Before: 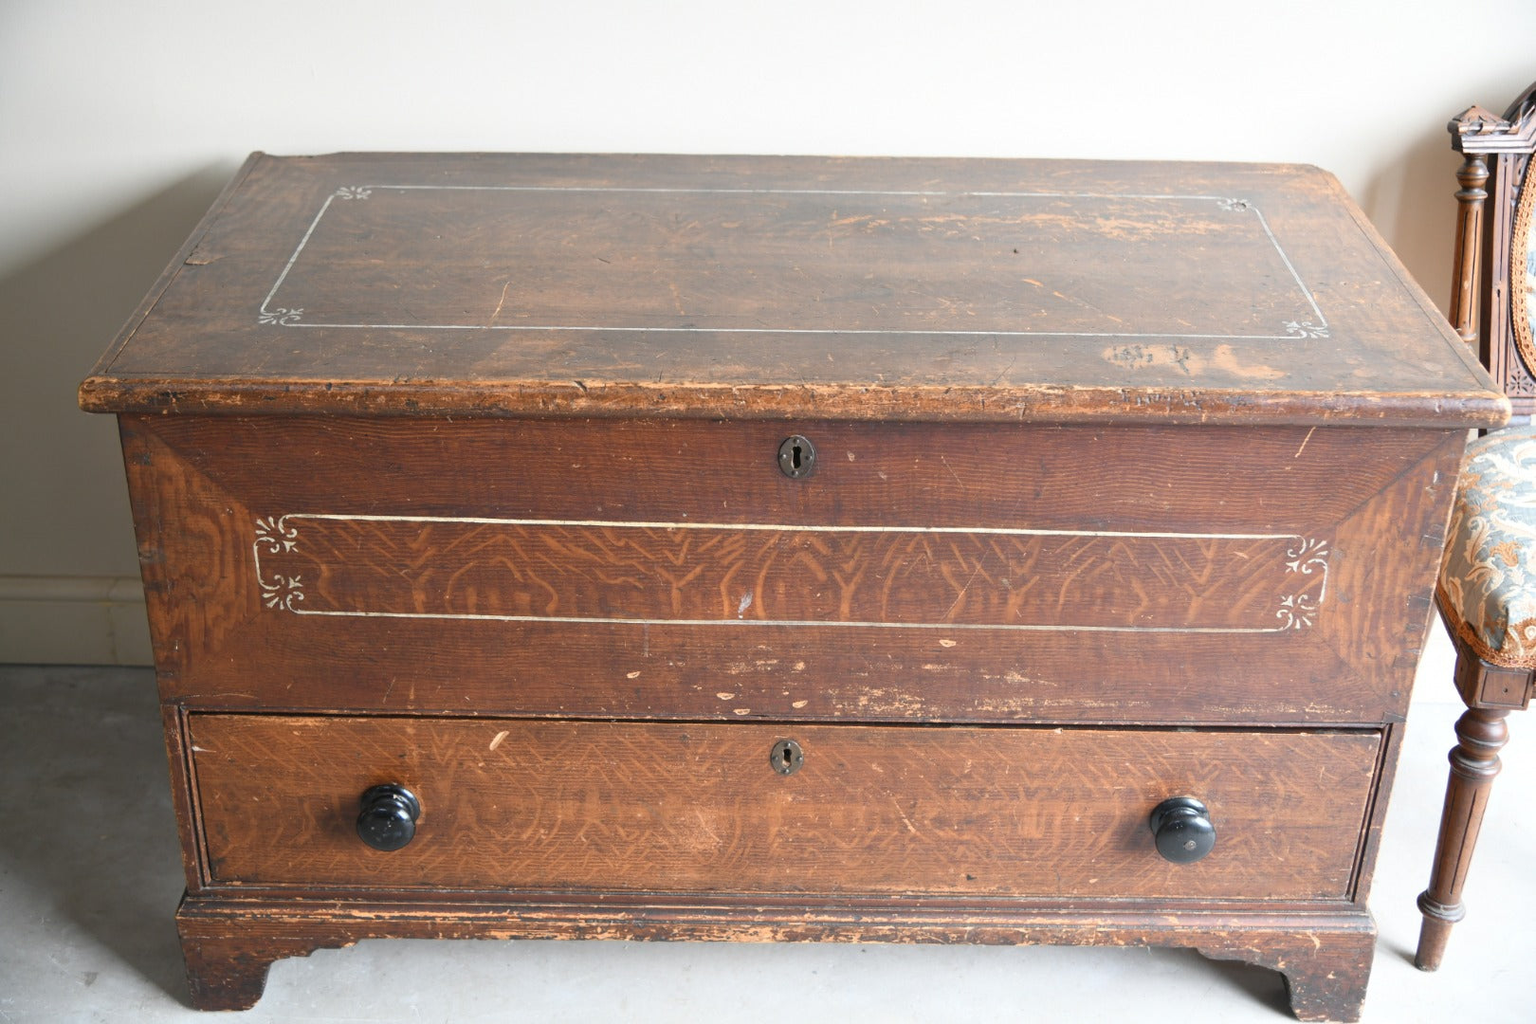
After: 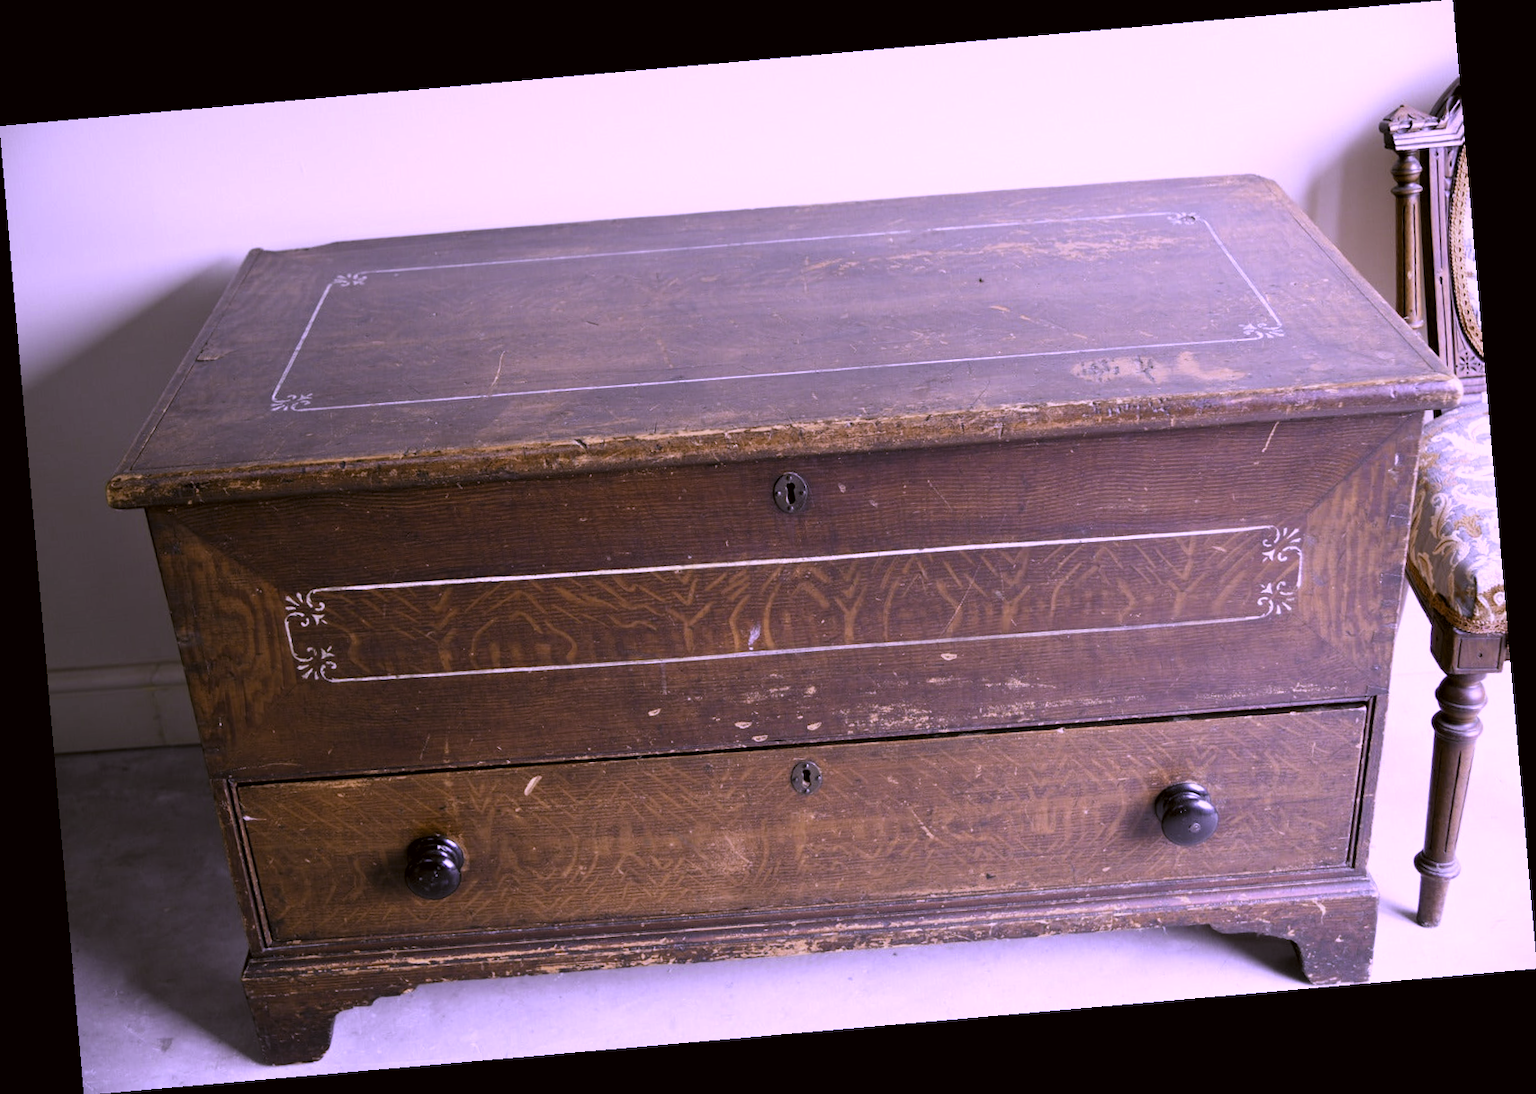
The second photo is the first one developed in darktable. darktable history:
color balance rgb: perceptual saturation grading › global saturation 10%, global vibrance 10%
rotate and perspective: rotation -4.98°, automatic cropping off
color correction: highlights a* 17.94, highlights b* 35.39, shadows a* 1.48, shadows b* 6.42, saturation 1.01
levels: levels [0.116, 0.574, 1]
white balance: red 0.766, blue 1.537
